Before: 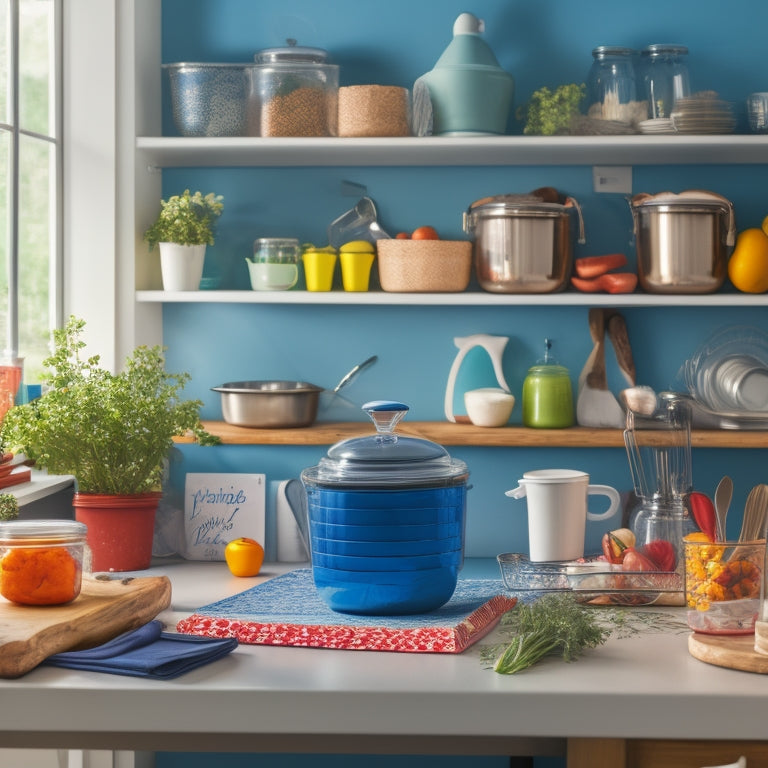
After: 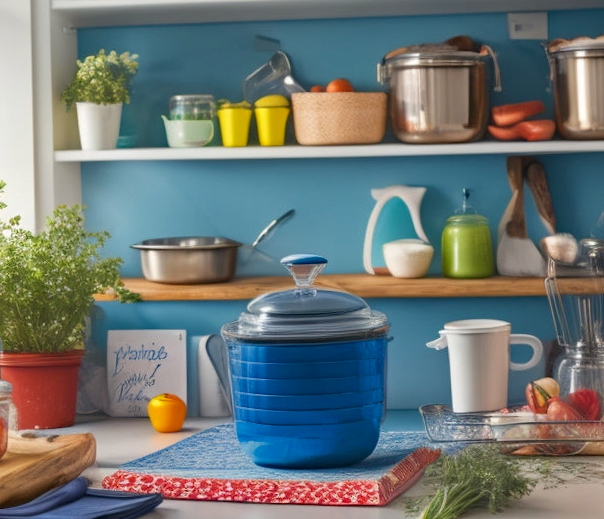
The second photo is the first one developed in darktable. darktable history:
rotate and perspective: rotation -1.32°, lens shift (horizontal) -0.031, crop left 0.015, crop right 0.985, crop top 0.047, crop bottom 0.982
crop: left 9.712%, top 16.928%, right 10.845%, bottom 12.332%
haze removal: compatibility mode true, adaptive false
